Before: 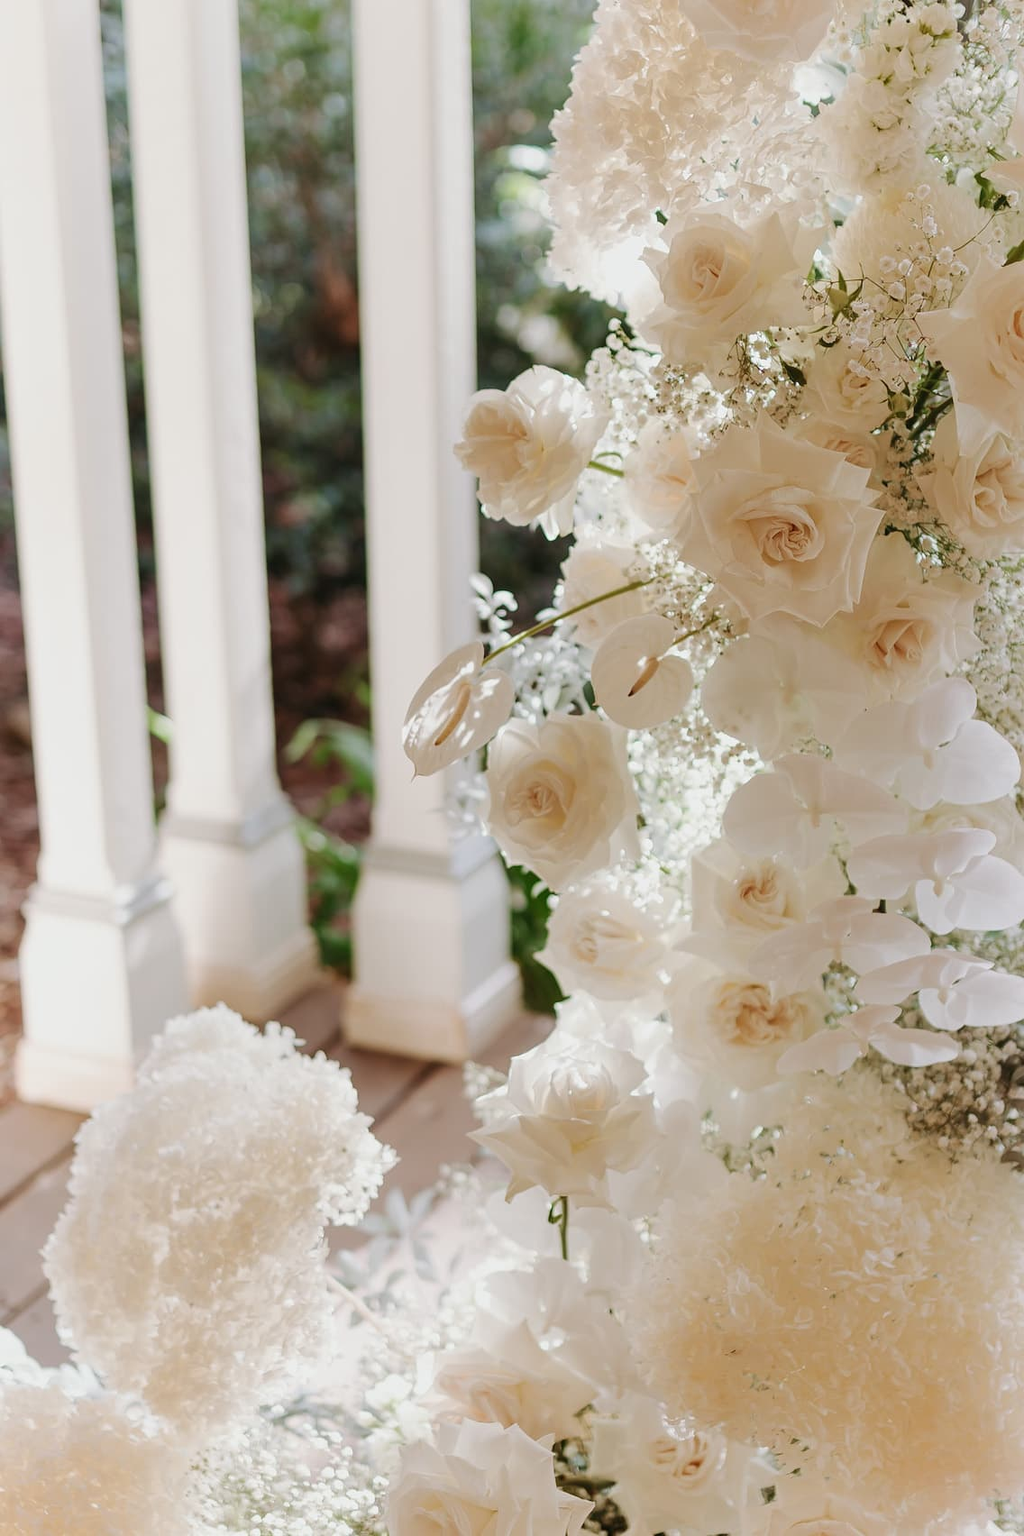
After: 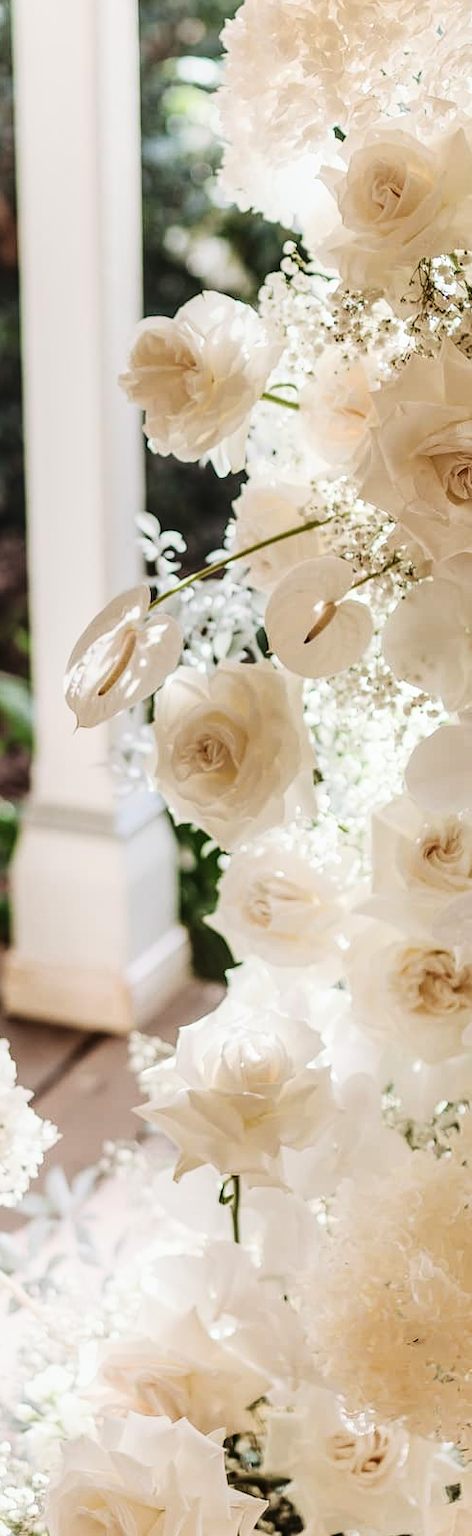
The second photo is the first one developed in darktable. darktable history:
crop: left 33.452%, top 6.025%, right 23.155%
local contrast: on, module defaults
tone curve: curves: ch0 [(0, 0) (0.195, 0.109) (0.751, 0.848) (1, 1)], color space Lab, linked channels, preserve colors none
